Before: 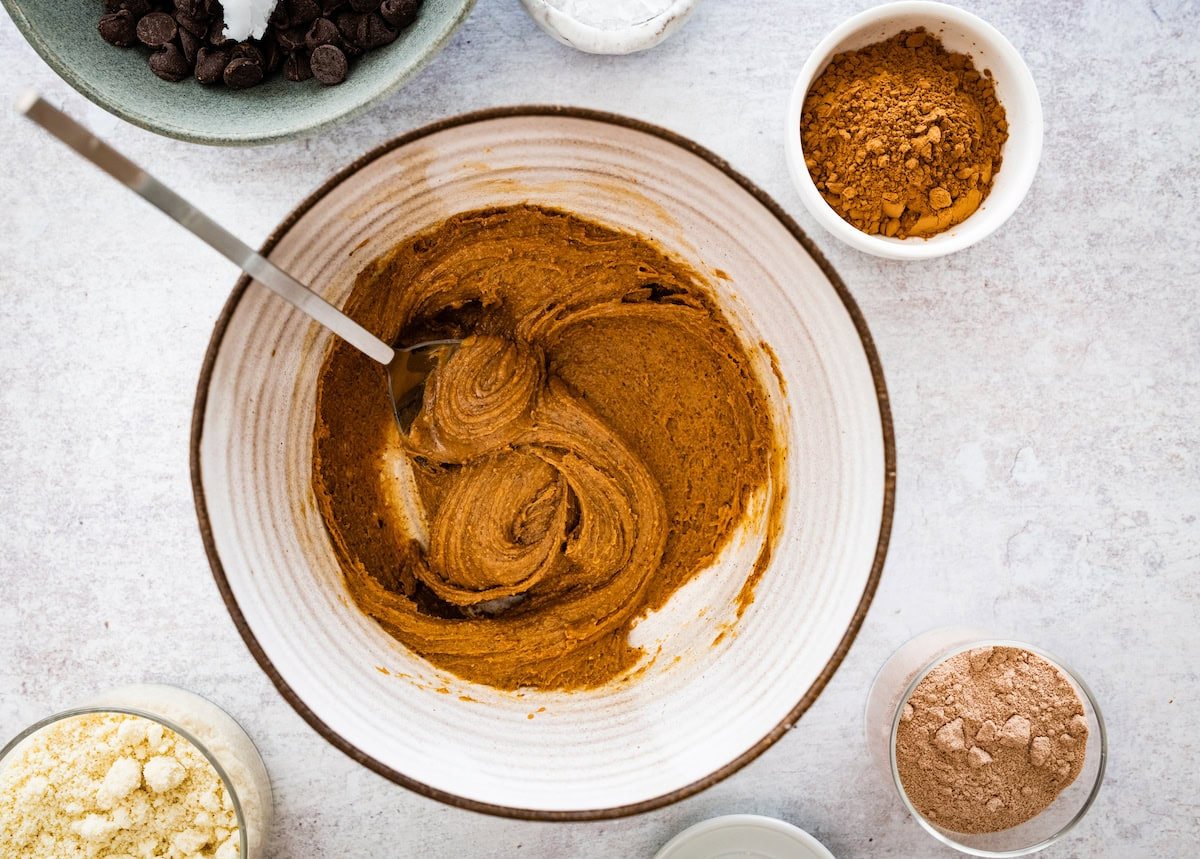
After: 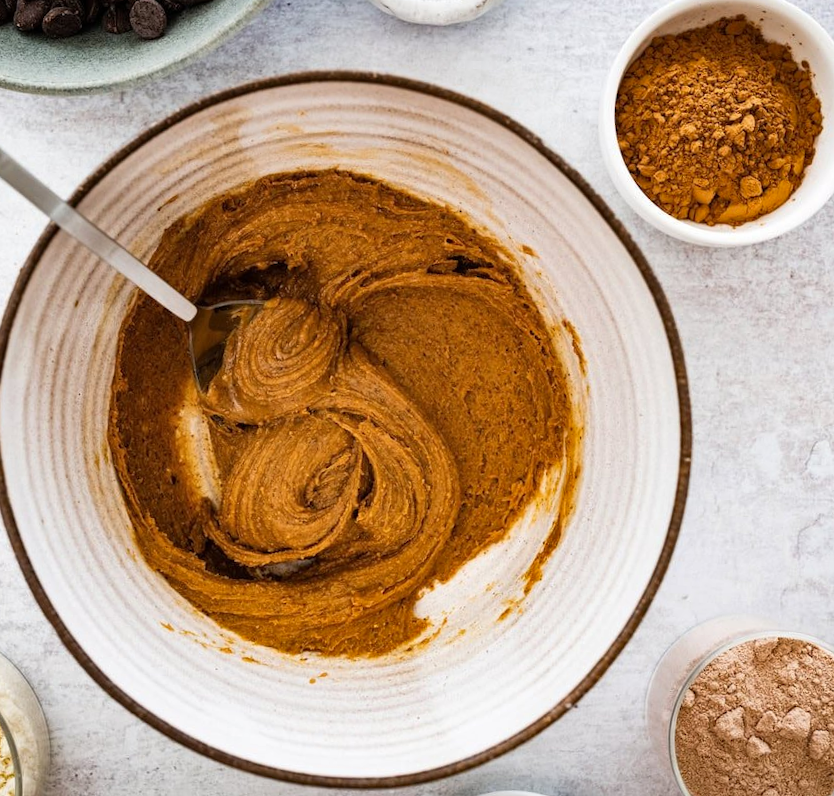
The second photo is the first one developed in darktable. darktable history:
shadows and highlights: shadows 32, highlights -32, soften with gaussian
crop and rotate: angle -3.27°, left 14.277%, top 0.028%, right 10.766%, bottom 0.028%
